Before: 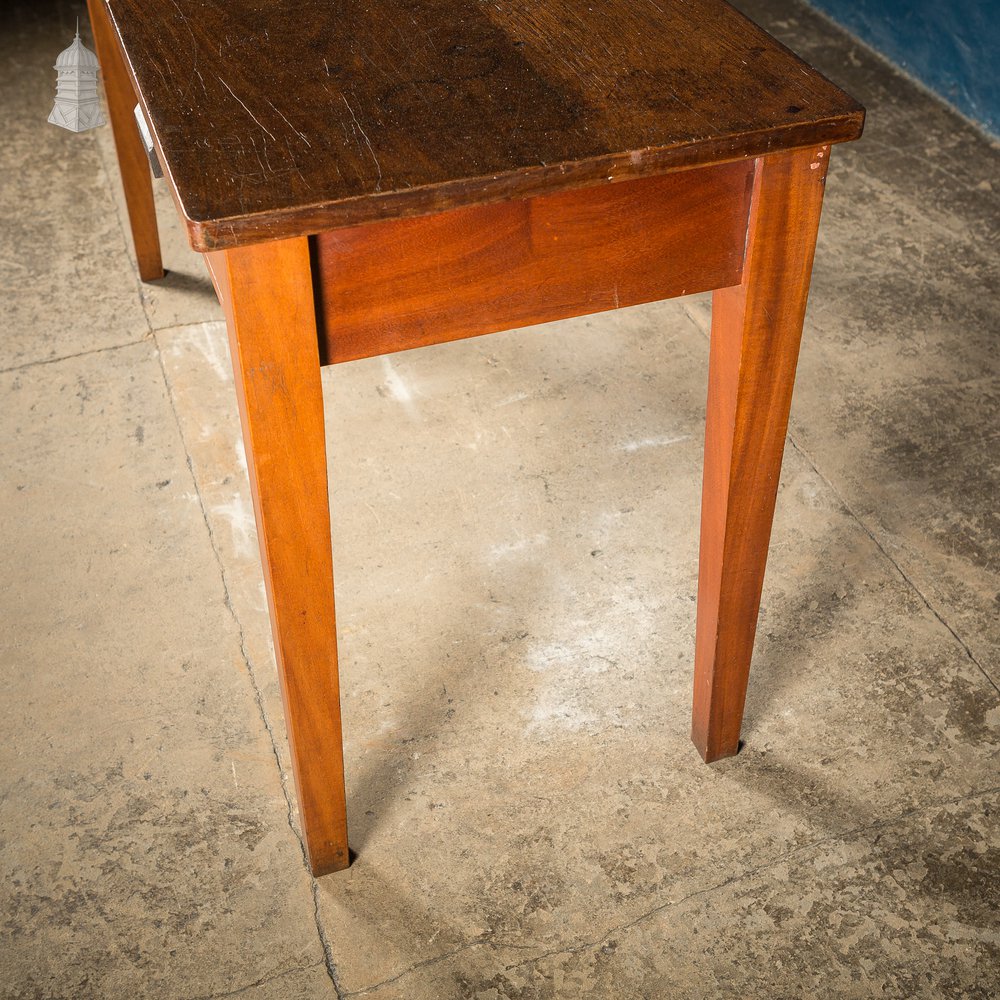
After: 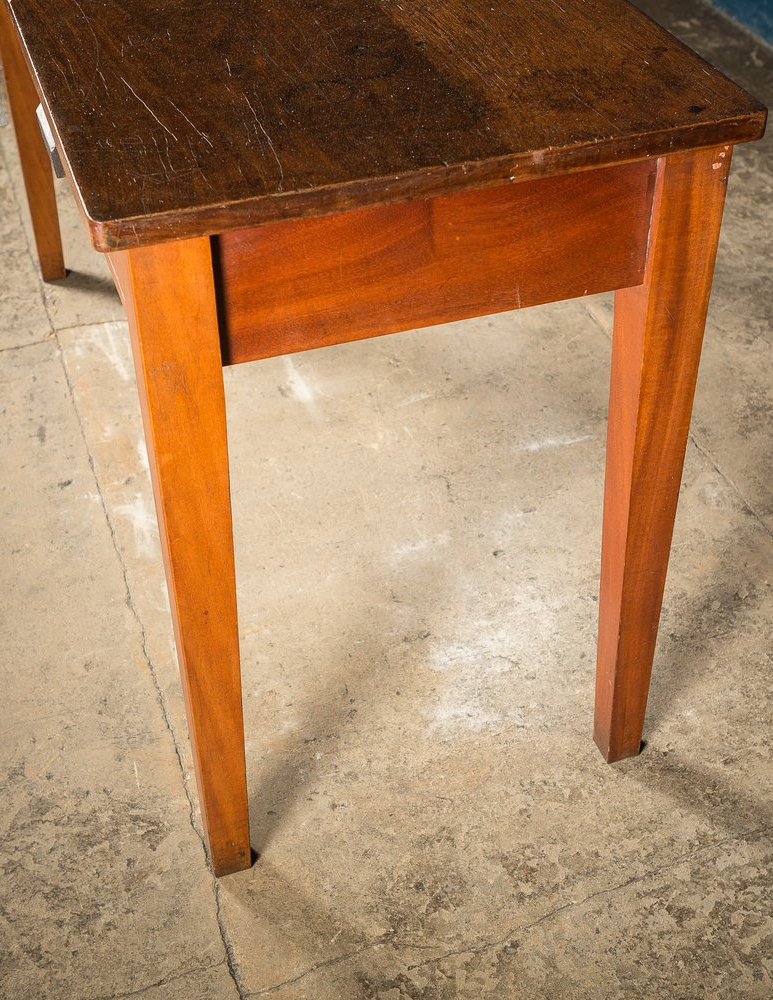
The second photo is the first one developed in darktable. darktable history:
crop: left 9.9%, right 12.709%
